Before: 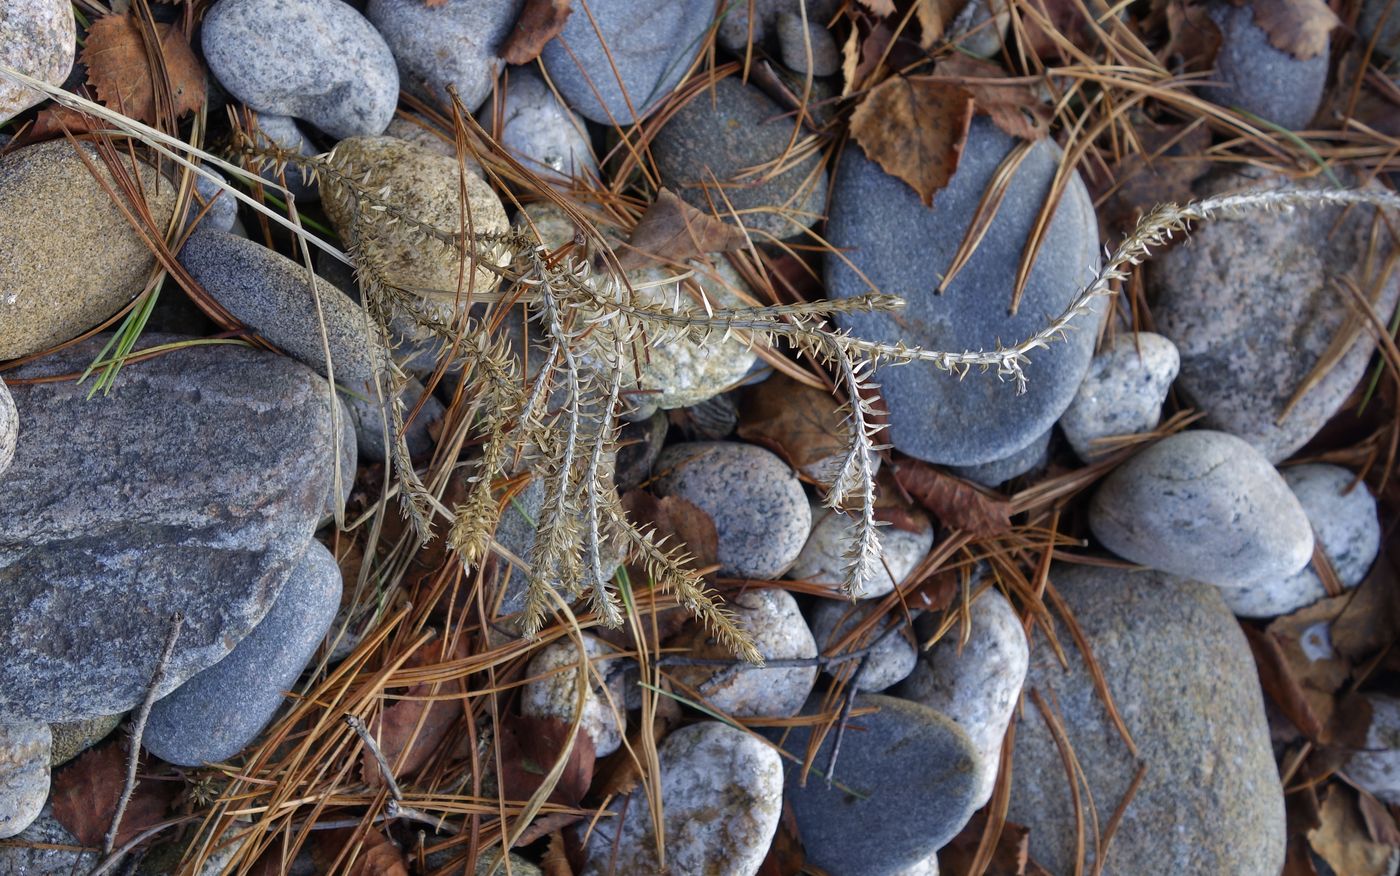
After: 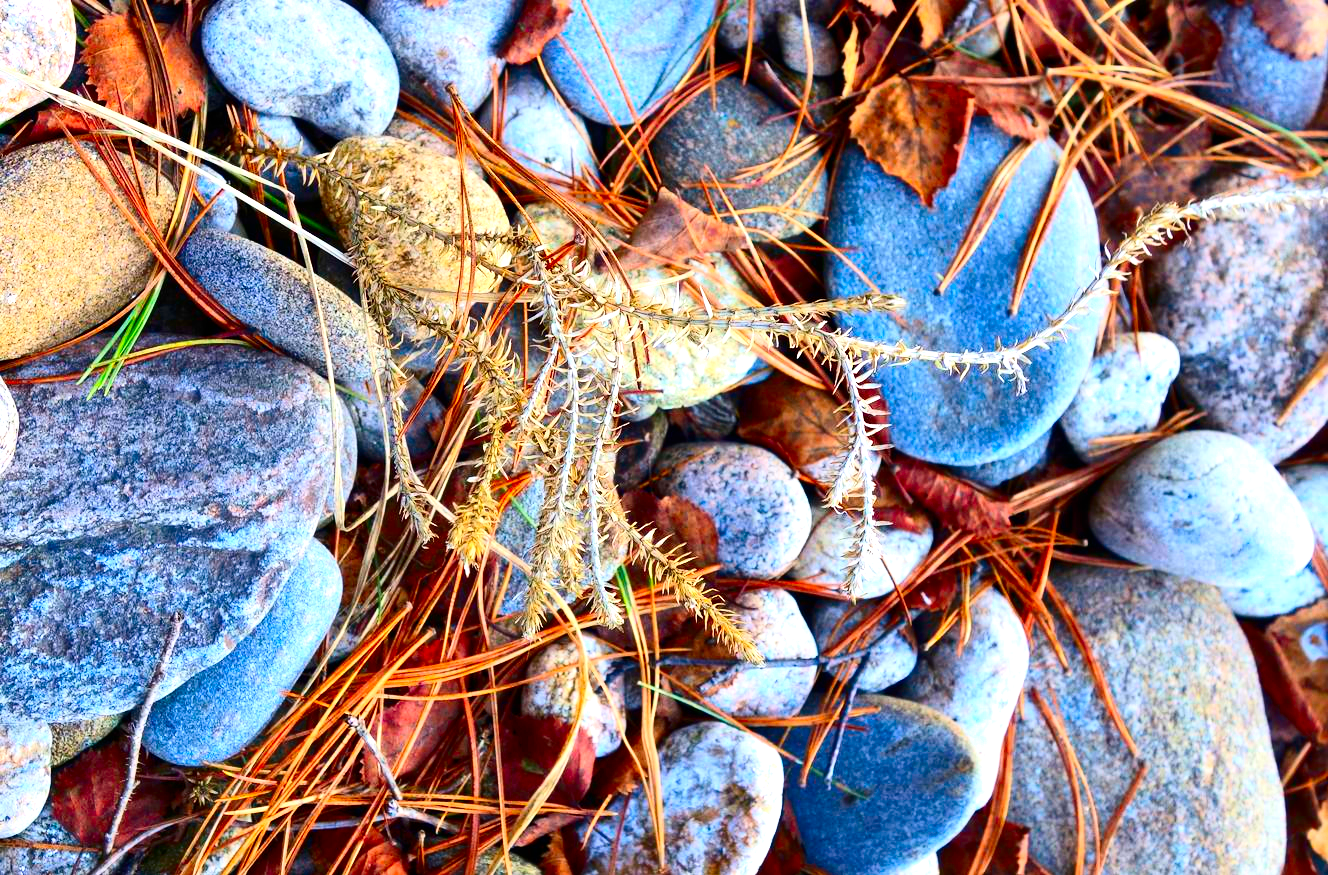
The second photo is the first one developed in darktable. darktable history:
contrast brightness saturation: contrast 0.266, brightness 0.011, saturation 0.867
exposure: black level correction 0, exposure 1.106 EV, compensate highlight preservation false
crop and rotate: left 0%, right 5.092%
